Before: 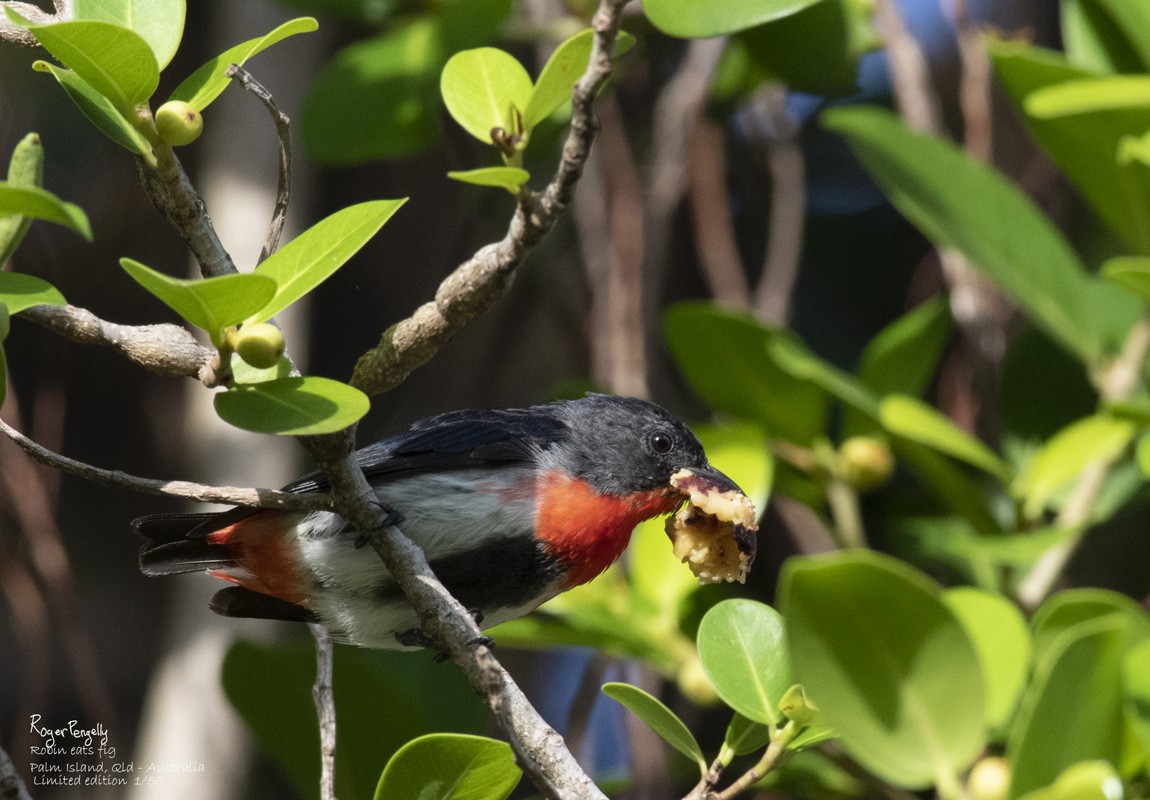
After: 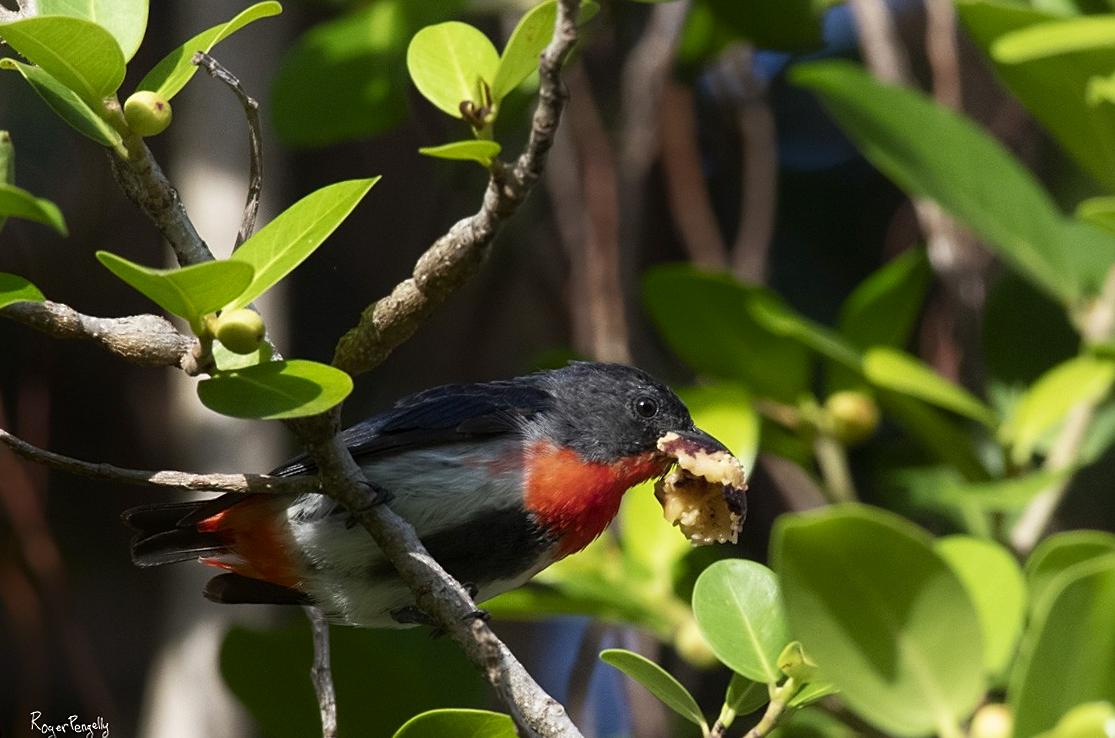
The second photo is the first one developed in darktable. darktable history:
shadows and highlights: shadows -70, highlights 35, soften with gaussian
rotate and perspective: rotation -3°, crop left 0.031, crop right 0.968, crop top 0.07, crop bottom 0.93
sharpen: radius 1.864, amount 0.398, threshold 1.271
